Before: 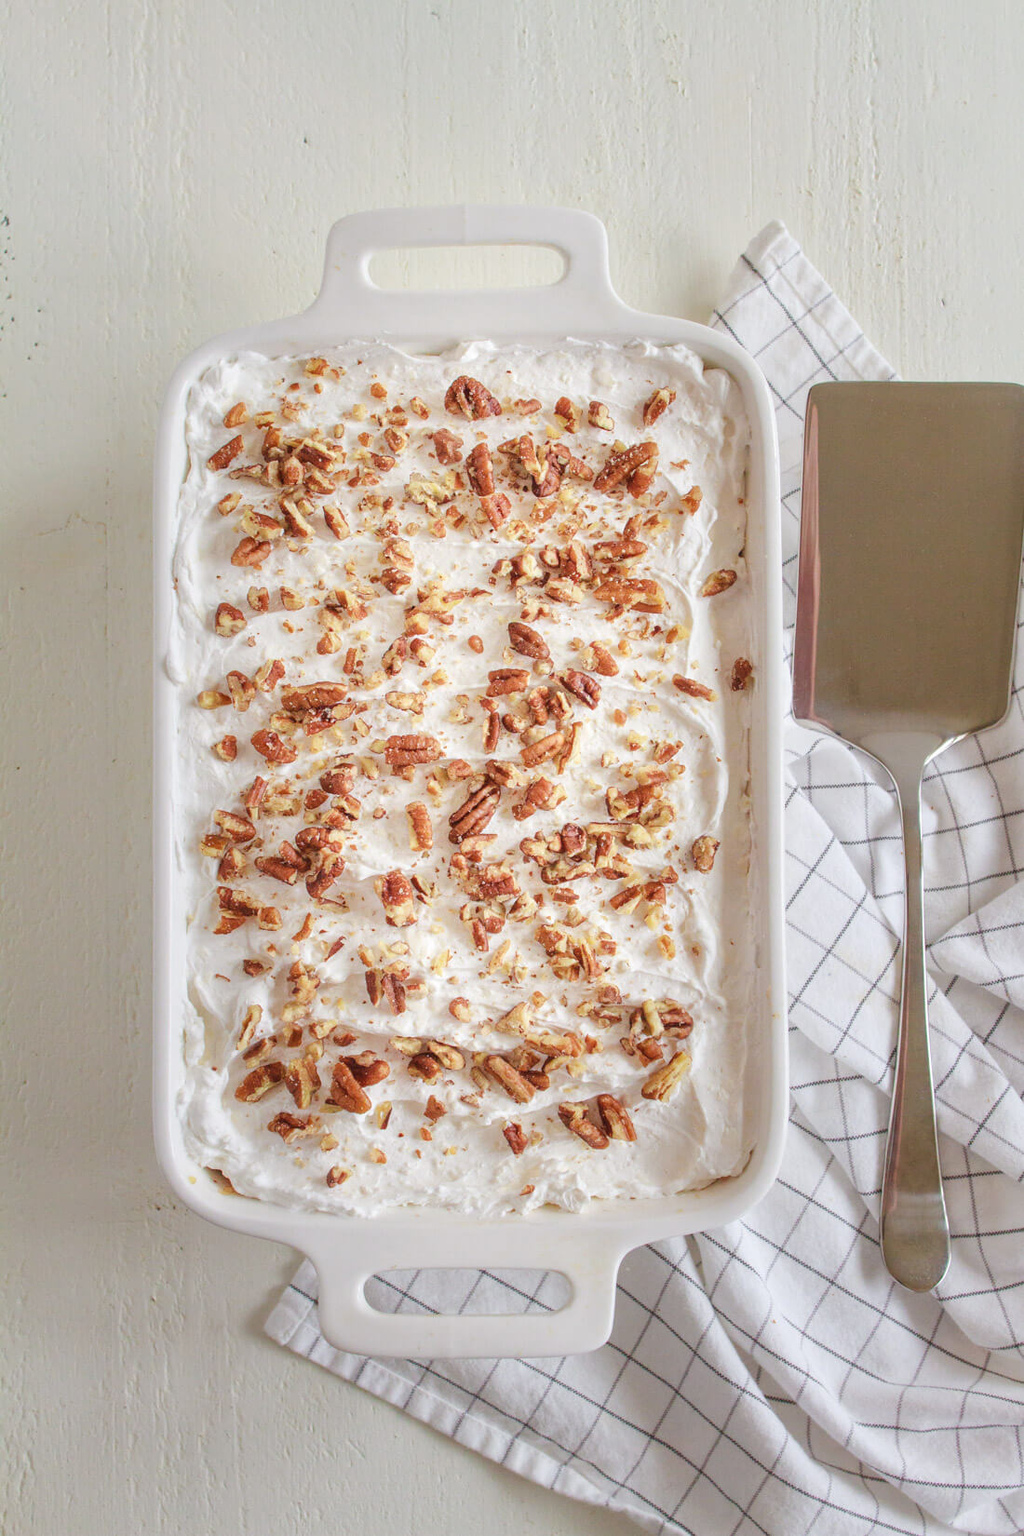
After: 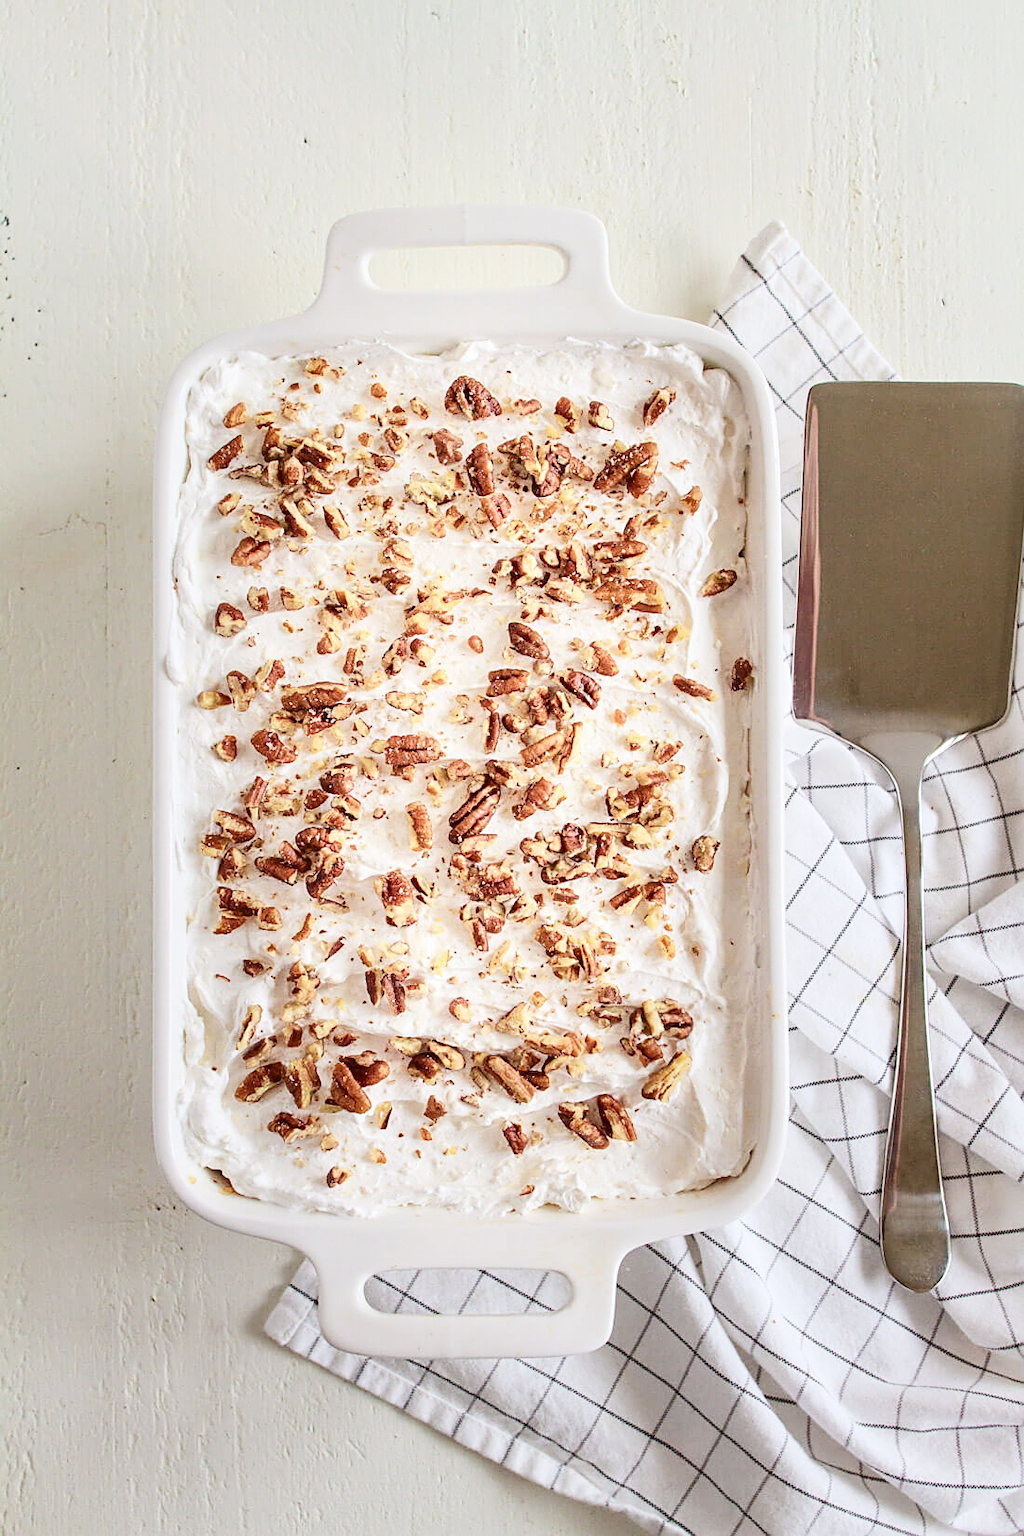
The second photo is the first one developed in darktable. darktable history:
contrast brightness saturation: contrast 0.28
sharpen: on, module defaults
